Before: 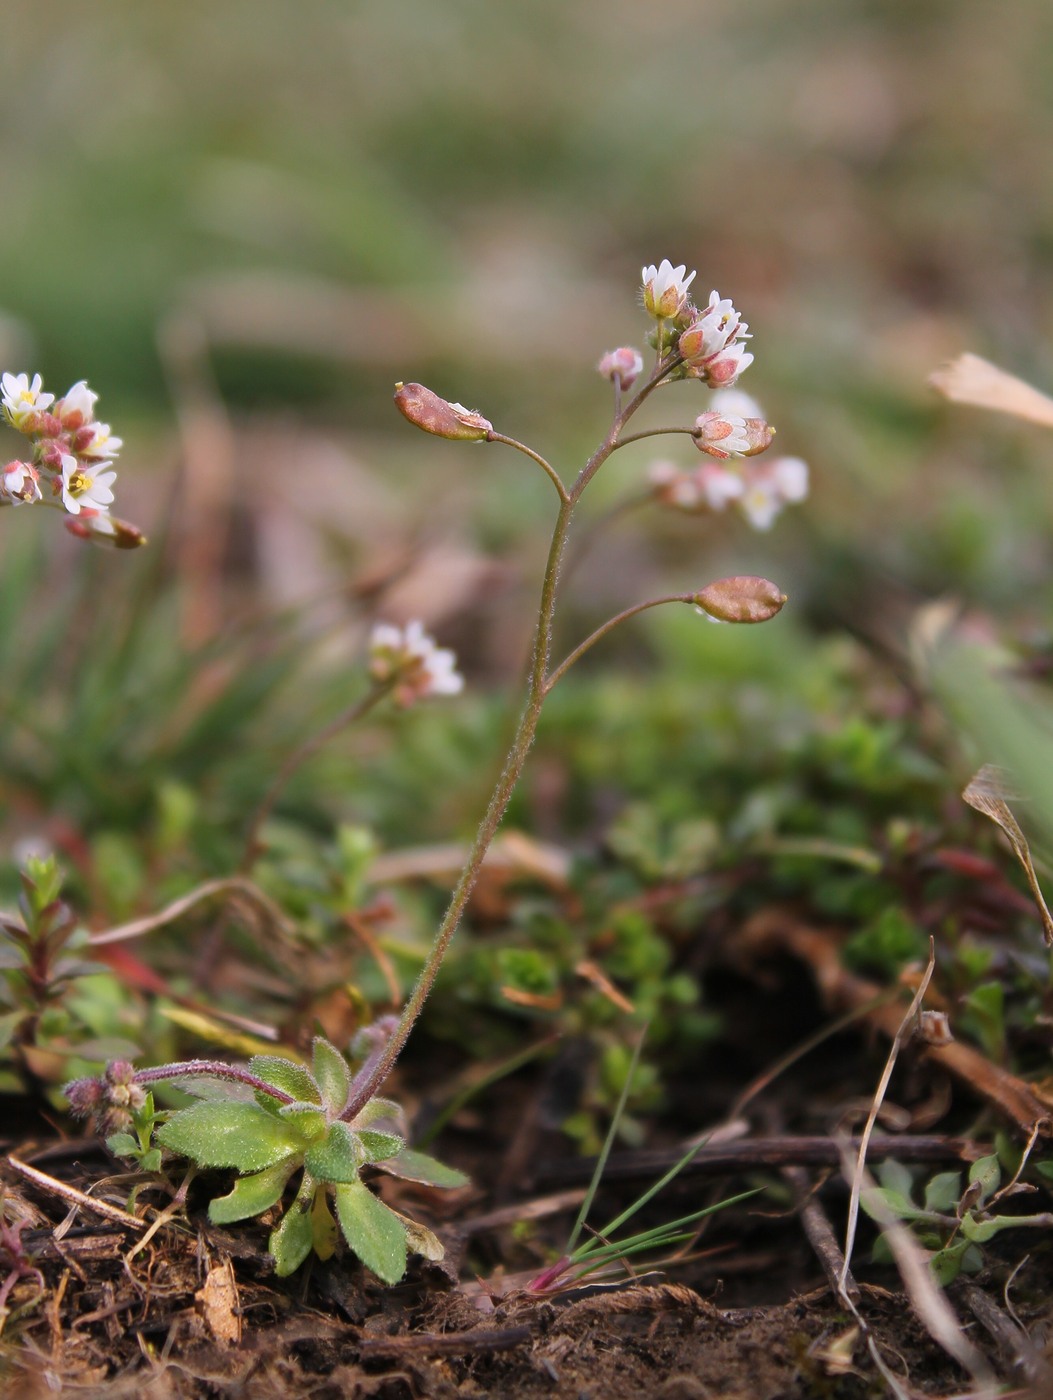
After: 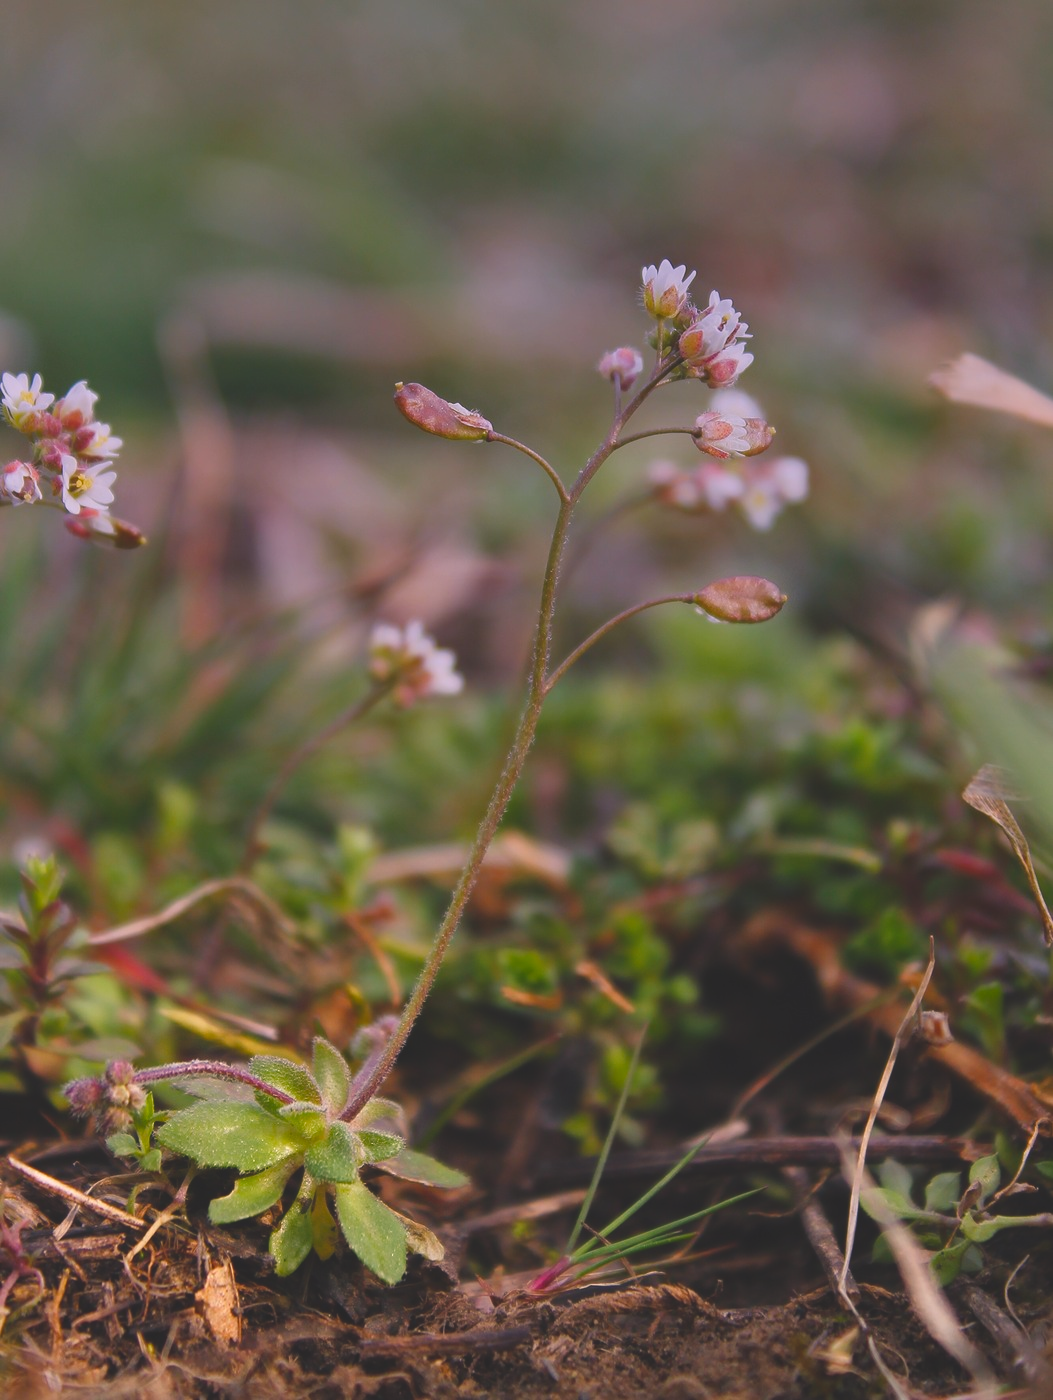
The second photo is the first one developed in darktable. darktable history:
graduated density: hue 238.83°, saturation 50%
color balance rgb: shadows lift › chroma 2%, shadows lift › hue 247.2°, power › chroma 0.3%, power › hue 25.2°, highlights gain › chroma 3%, highlights gain › hue 60°, global offset › luminance 2%, perceptual saturation grading › global saturation 20%, perceptual saturation grading › highlights -20%, perceptual saturation grading › shadows 30%
